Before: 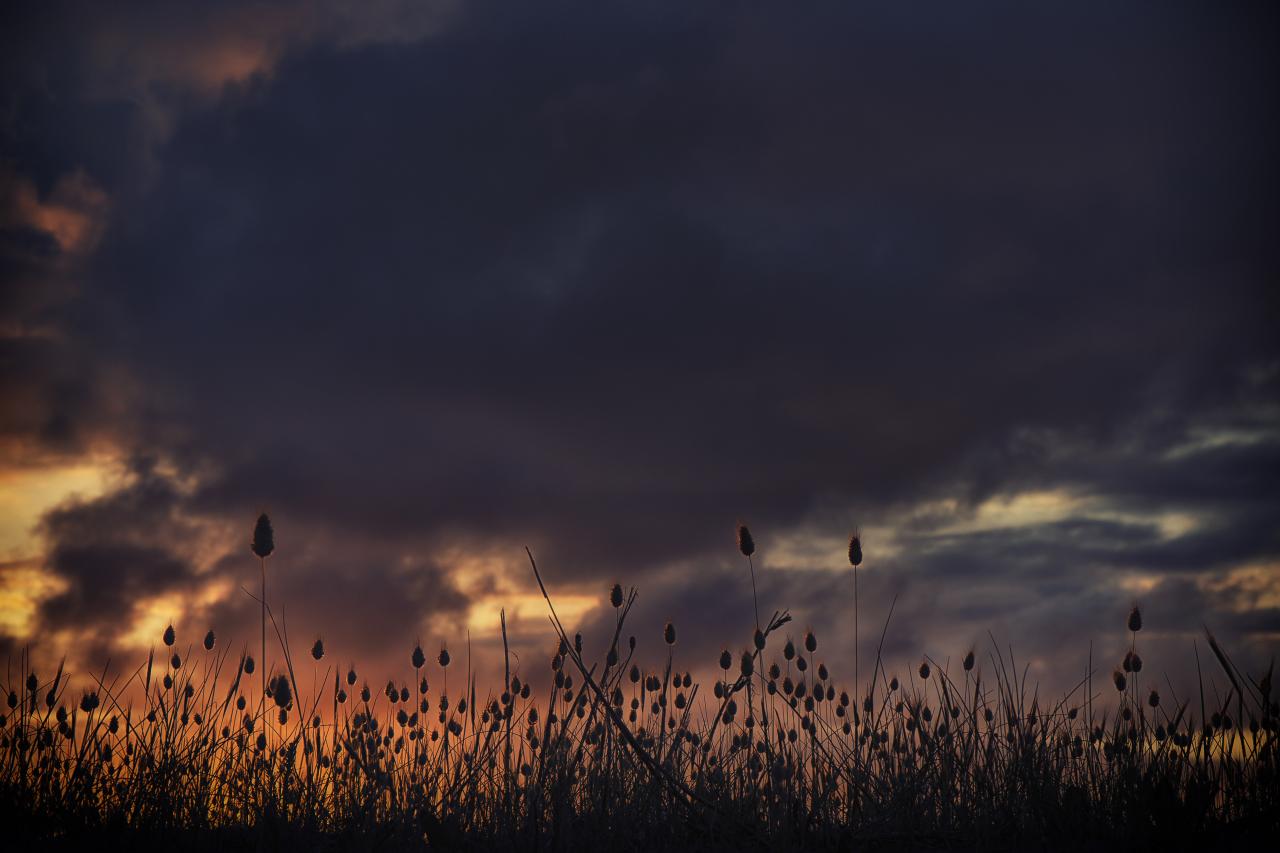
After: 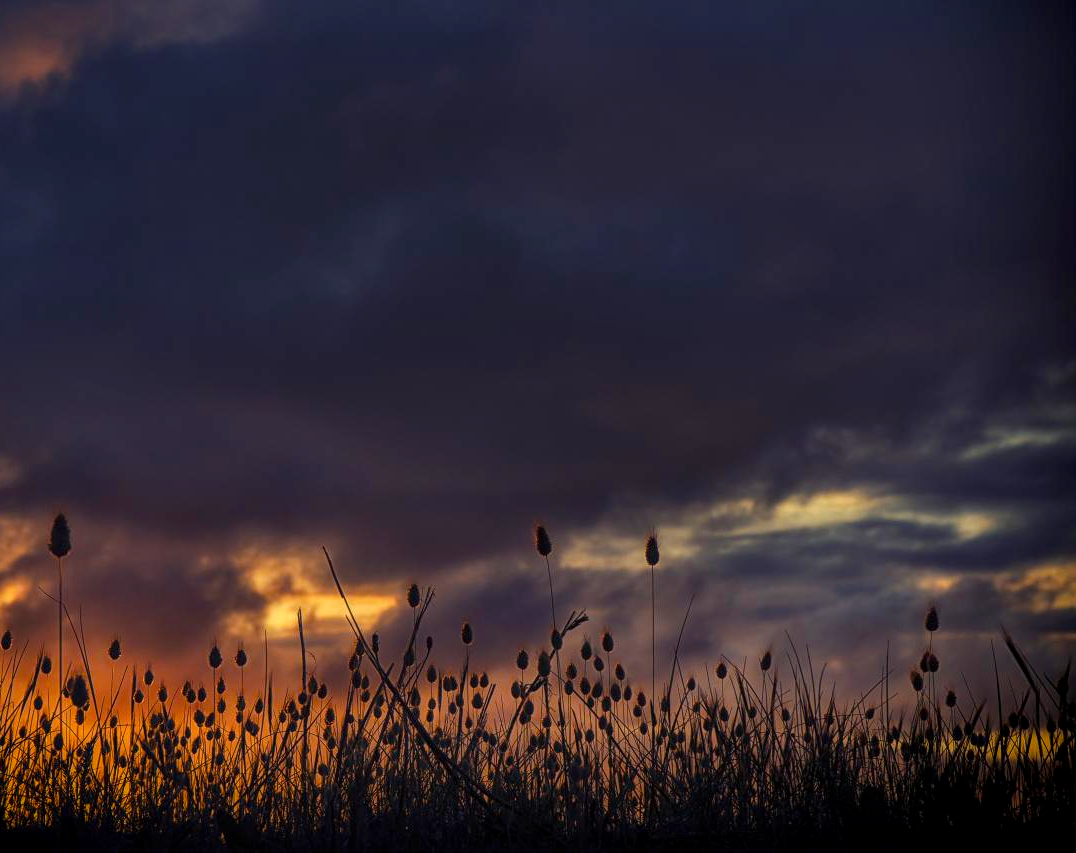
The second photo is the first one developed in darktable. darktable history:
color balance rgb: linear chroma grading › shadows 20.114%, linear chroma grading › highlights 2.936%, linear chroma grading › mid-tones 9.903%, perceptual saturation grading › global saturation 19.78%, global vibrance 20%
crop: left 15.89%
local contrast: detail 130%
